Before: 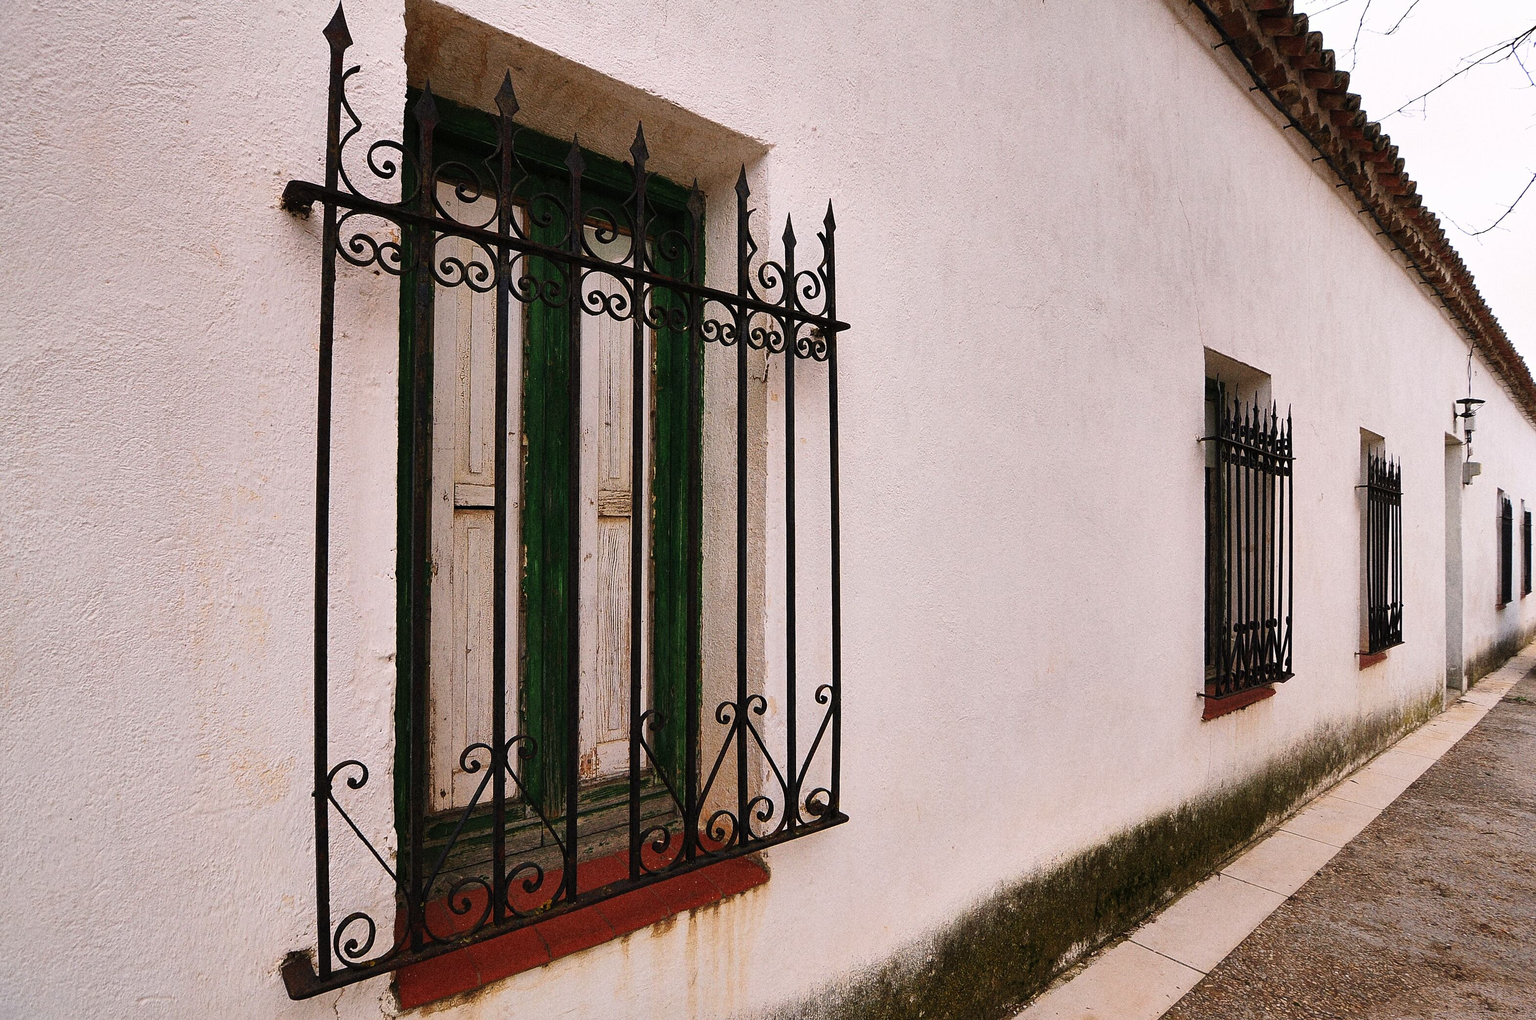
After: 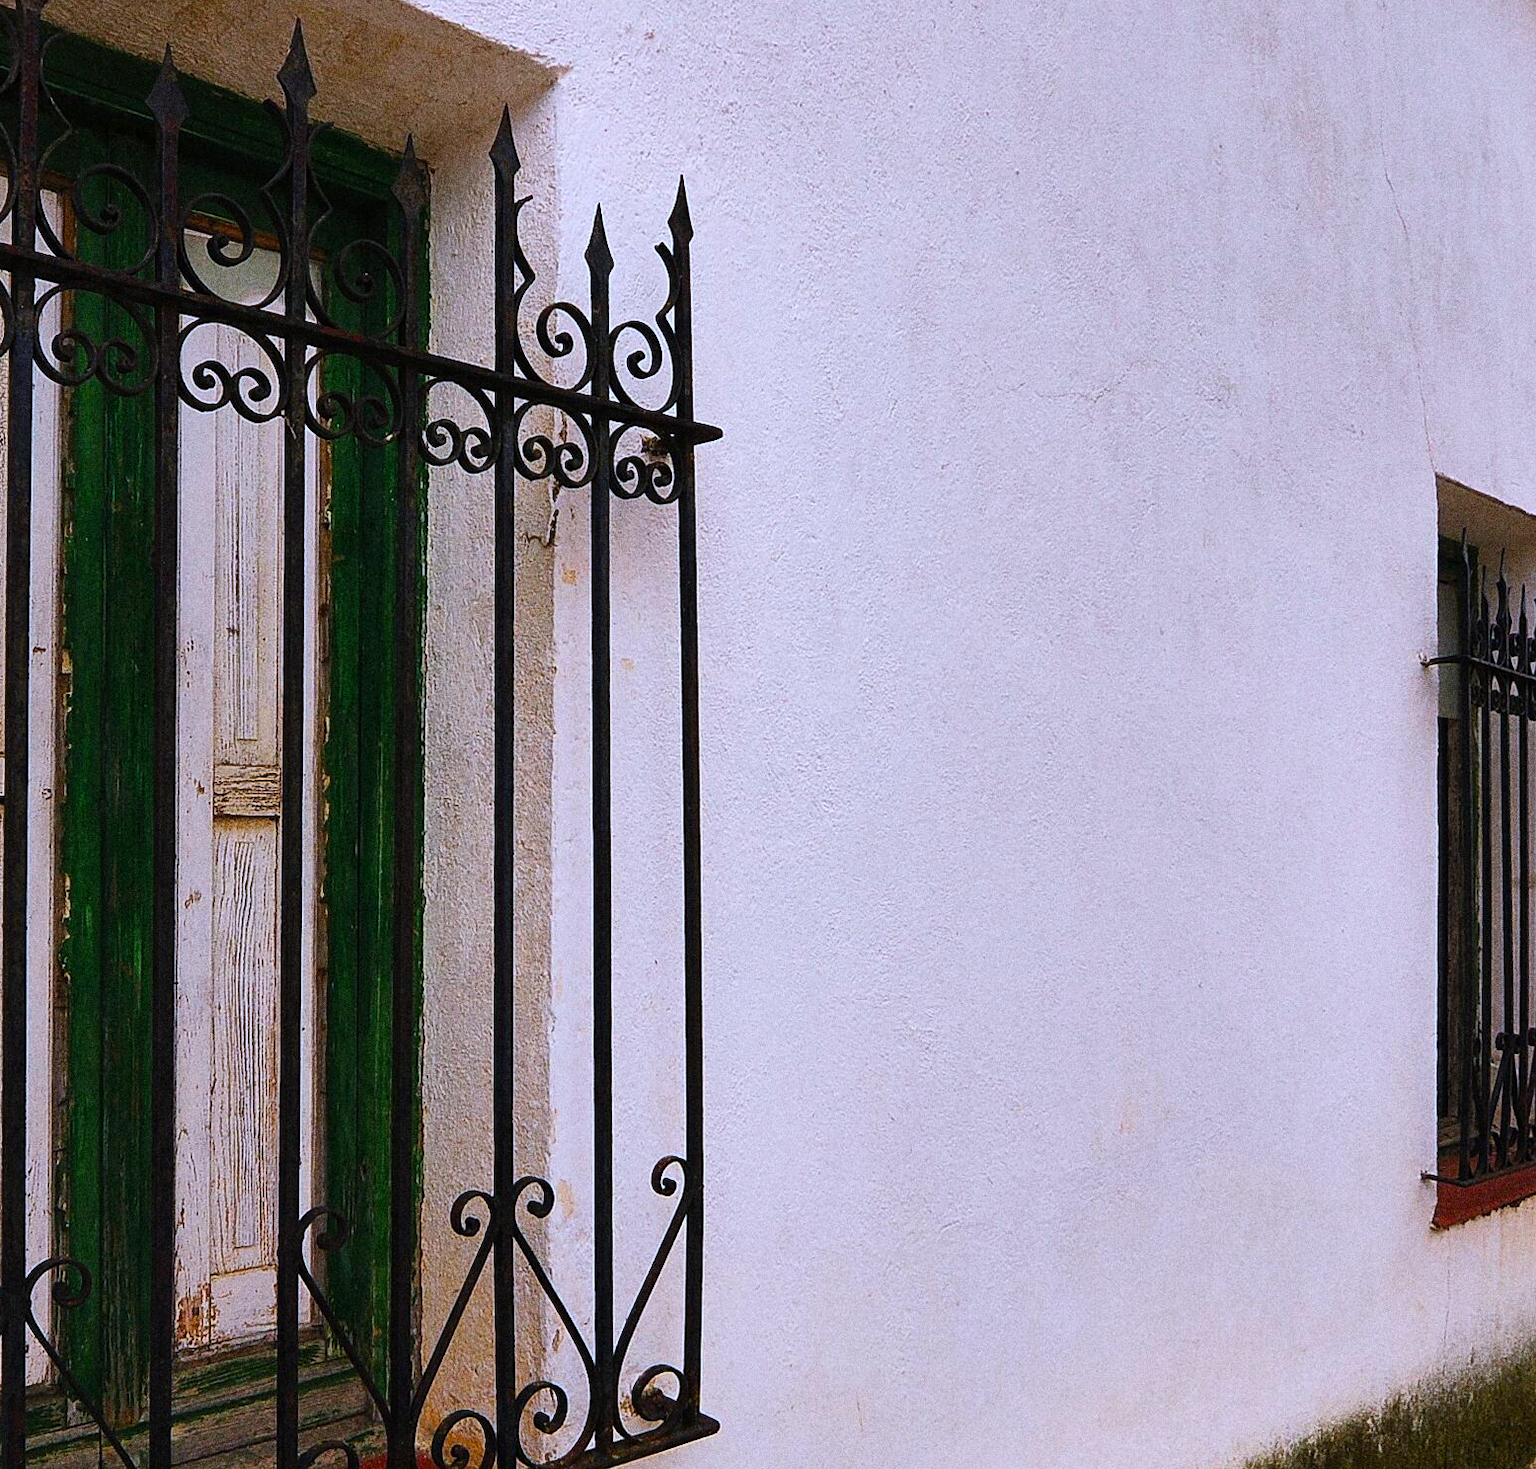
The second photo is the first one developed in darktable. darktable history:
white balance: red 0.931, blue 1.11
crop: left 32.075%, top 10.976%, right 18.355%, bottom 17.596%
color balance rgb: perceptual saturation grading › global saturation 30%, global vibrance 20%
base curve: exposure shift 0, preserve colors none
